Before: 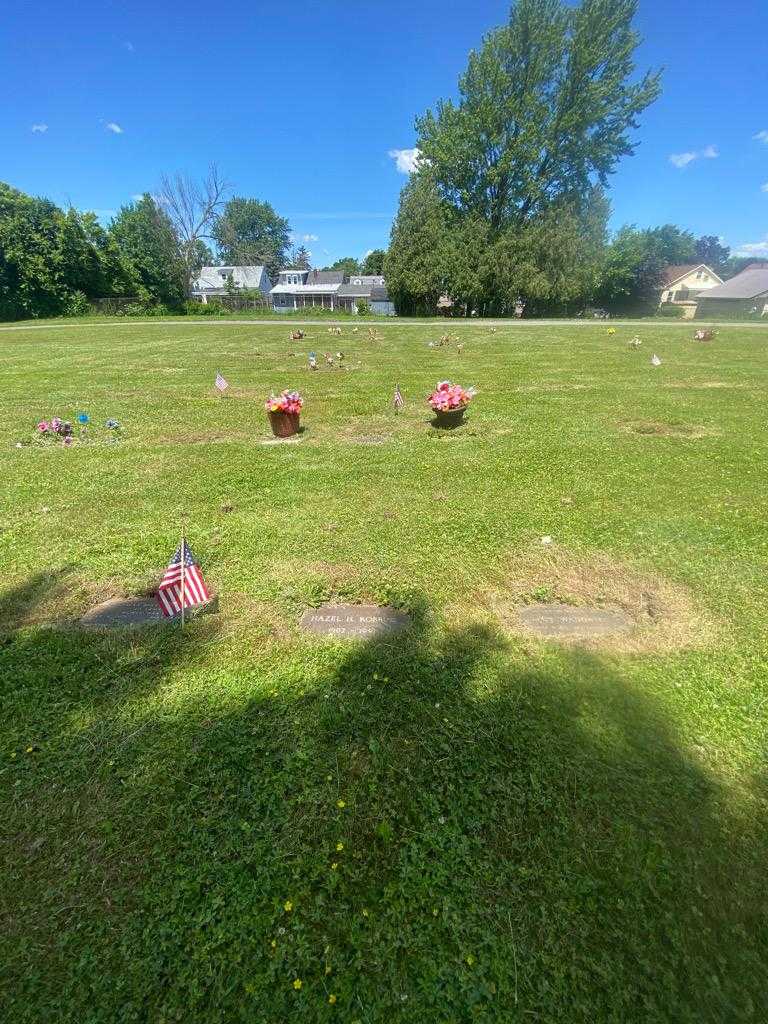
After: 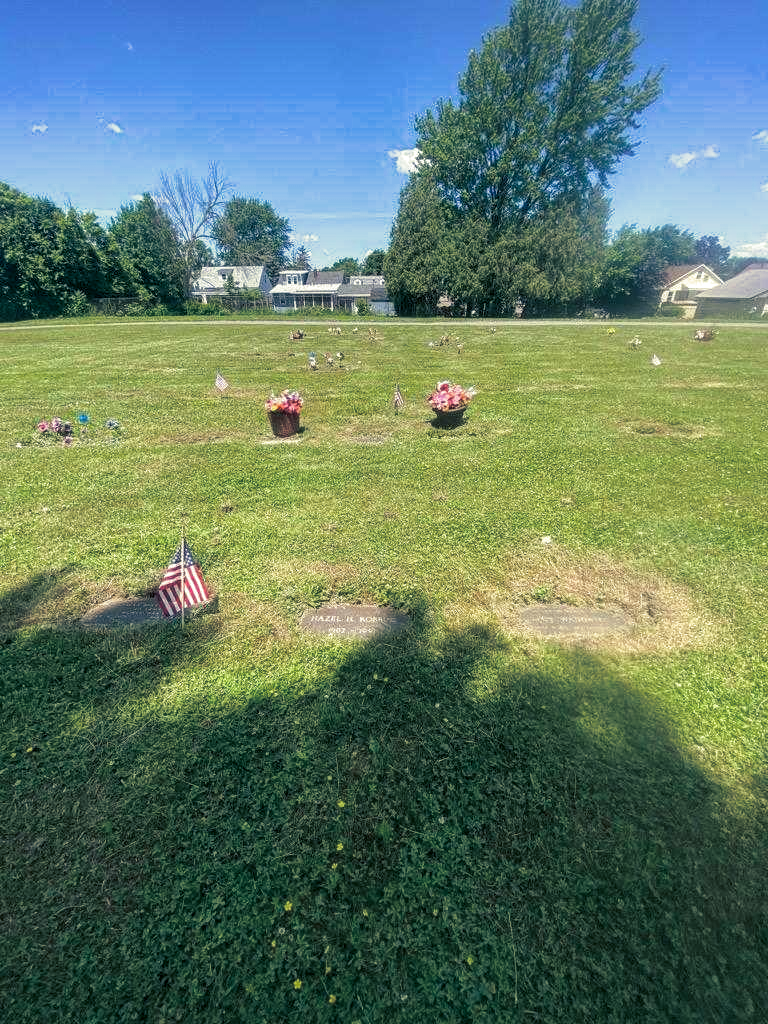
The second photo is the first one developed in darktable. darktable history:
local contrast: on, module defaults
contrast brightness saturation: saturation -0.05
split-toning: shadows › hue 216°, shadows › saturation 1, highlights › hue 57.6°, balance -33.4
